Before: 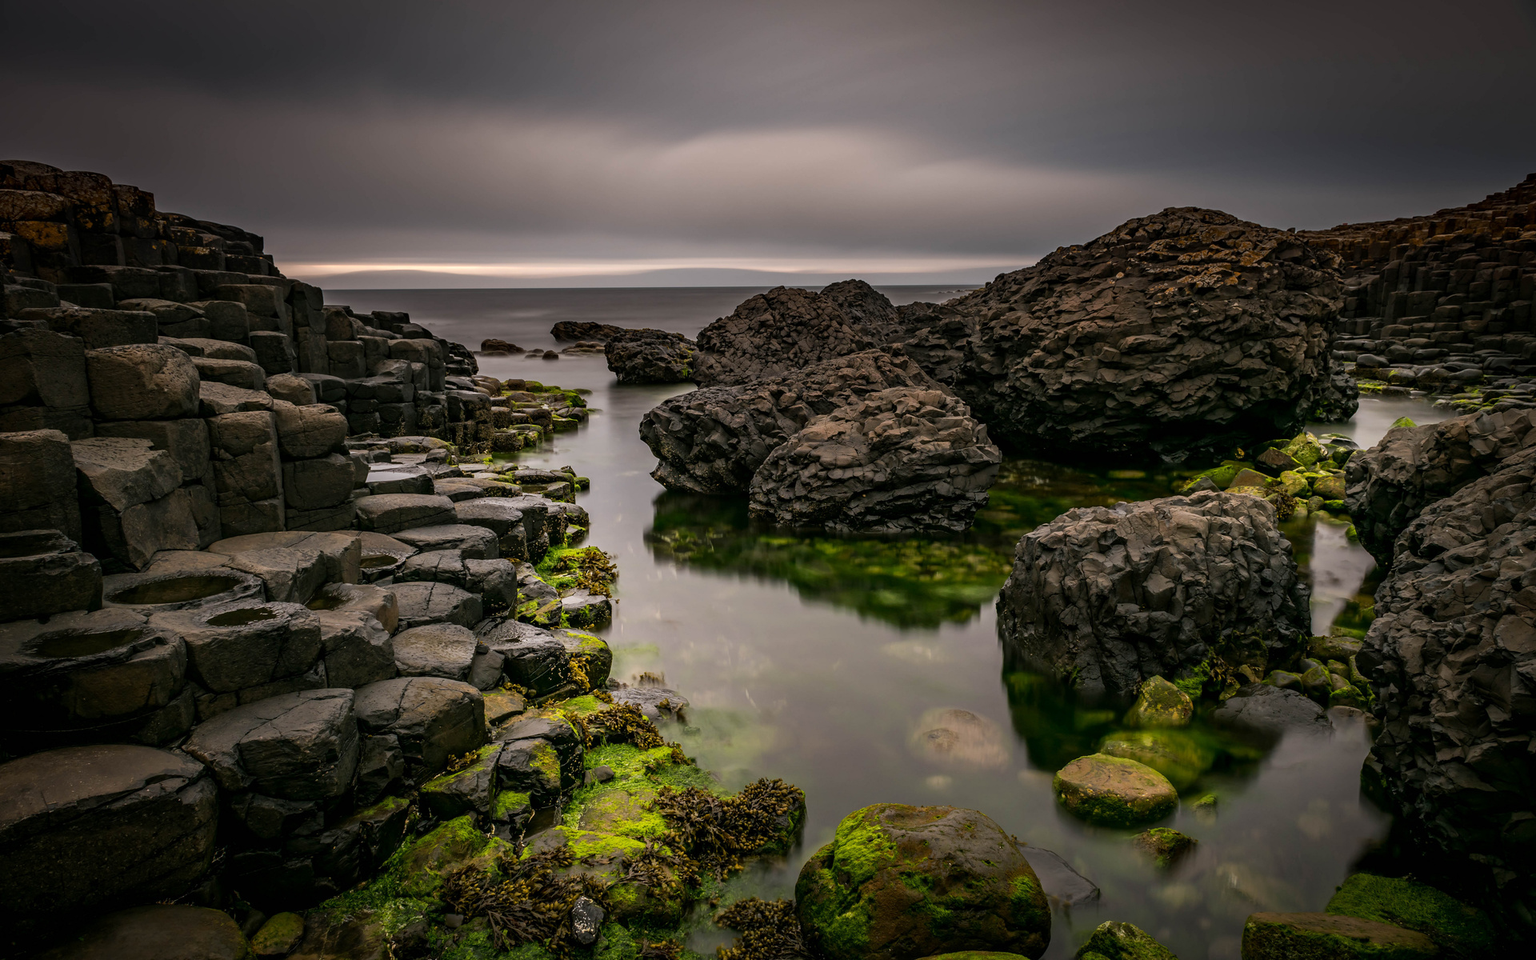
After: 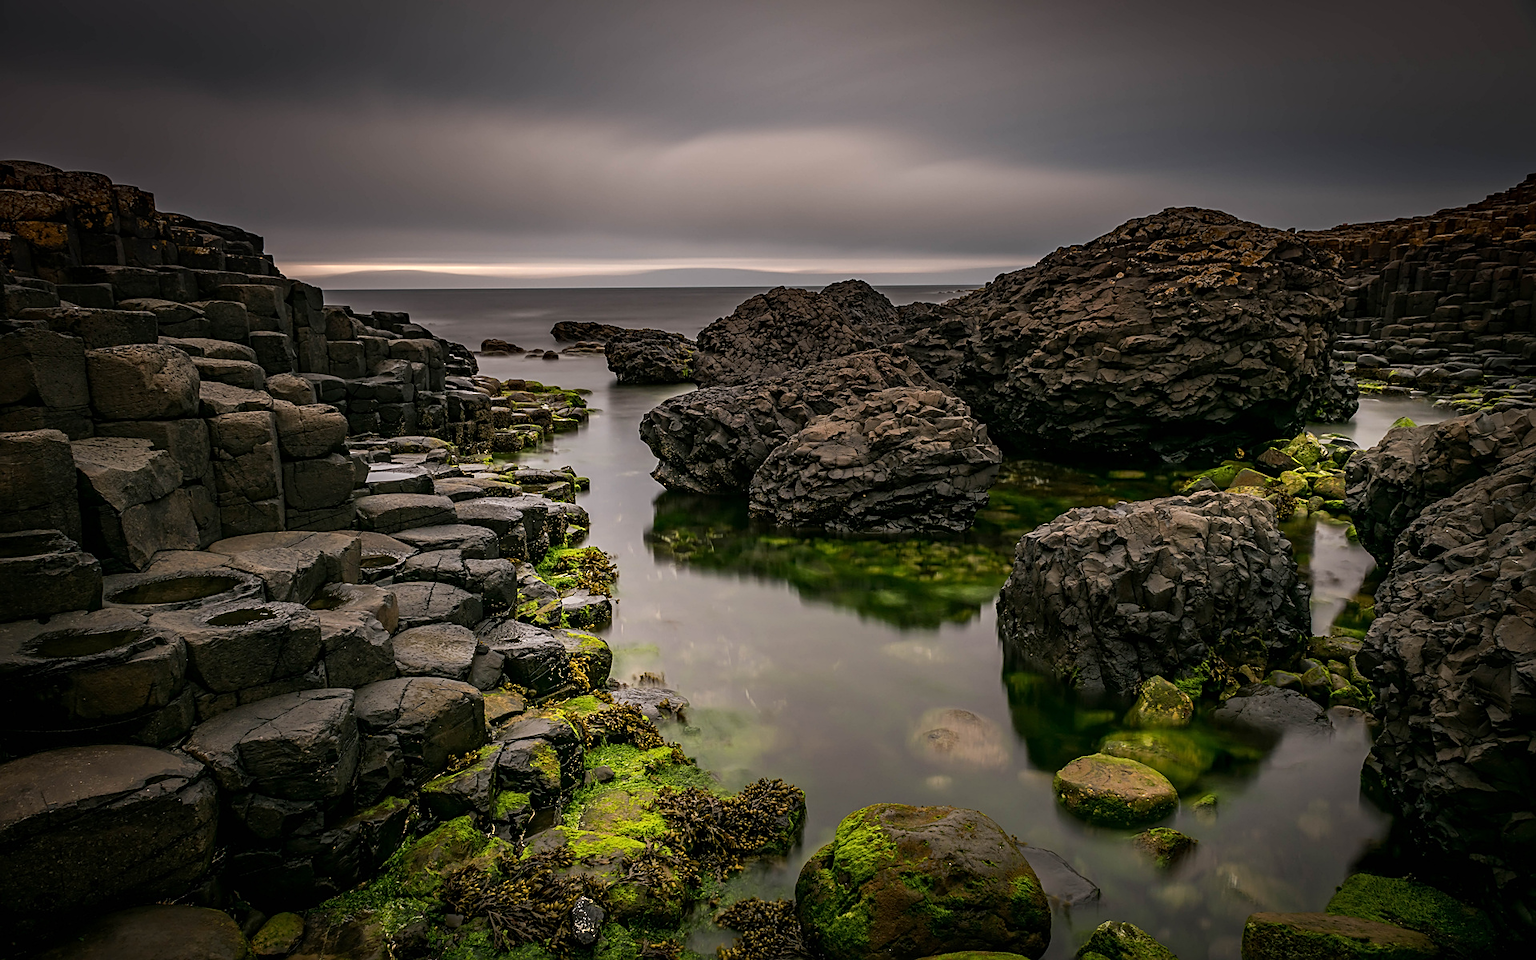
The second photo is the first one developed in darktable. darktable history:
sharpen: amount 0.562
